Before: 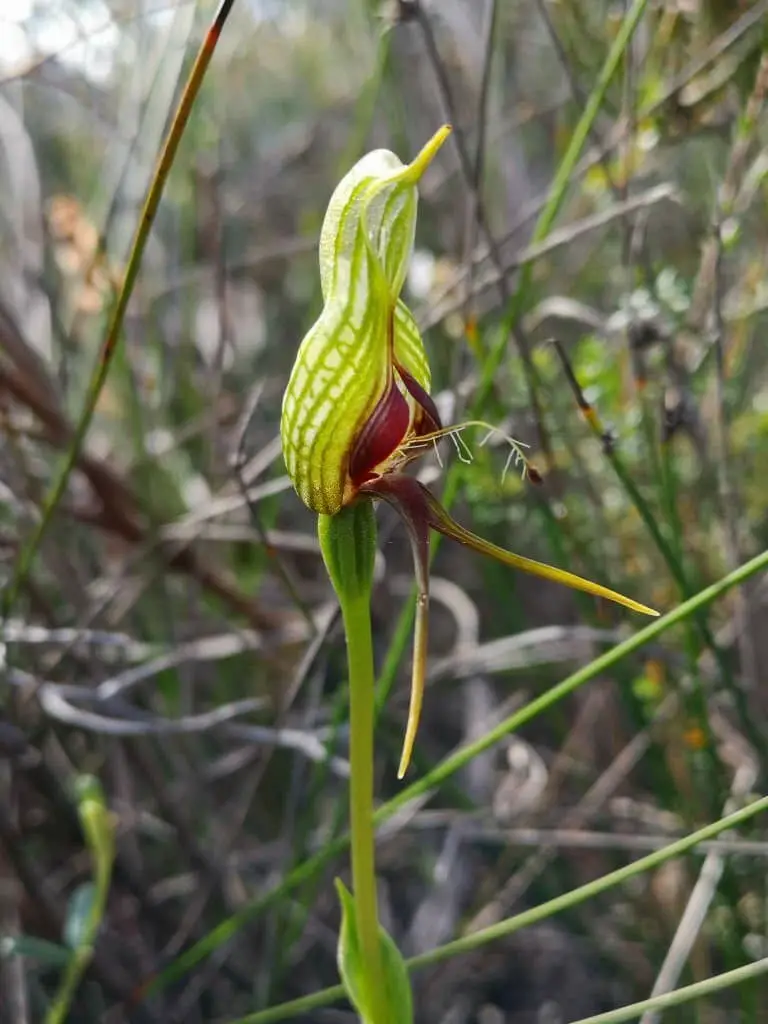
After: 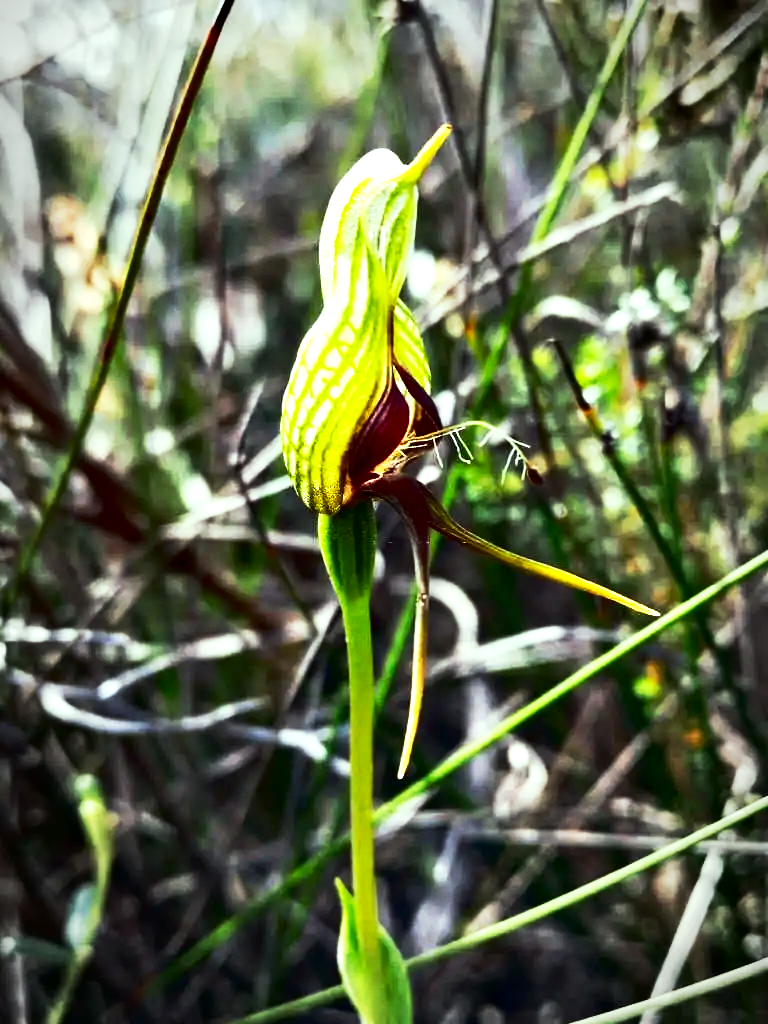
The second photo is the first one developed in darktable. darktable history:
contrast brightness saturation: contrast 0.136
color correction: highlights a* -7.69, highlights b* 3.34
contrast equalizer: y [[0.6 ×6], [0.55 ×6], [0 ×6], [0 ×6], [0 ×6]]
base curve: curves: ch0 [(0, 0) (0.257, 0.25) (0.482, 0.586) (0.757, 0.871) (1, 1)], preserve colors none
exposure: black level correction 0, exposure 0.7 EV, compensate highlight preservation false
vignetting: fall-off radius 59.99%, automatic ratio true
tone curve: curves: ch0 [(0, 0) (0.153, 0.06) (1, 1)], color space Lab, independent channels, preserve colors none
